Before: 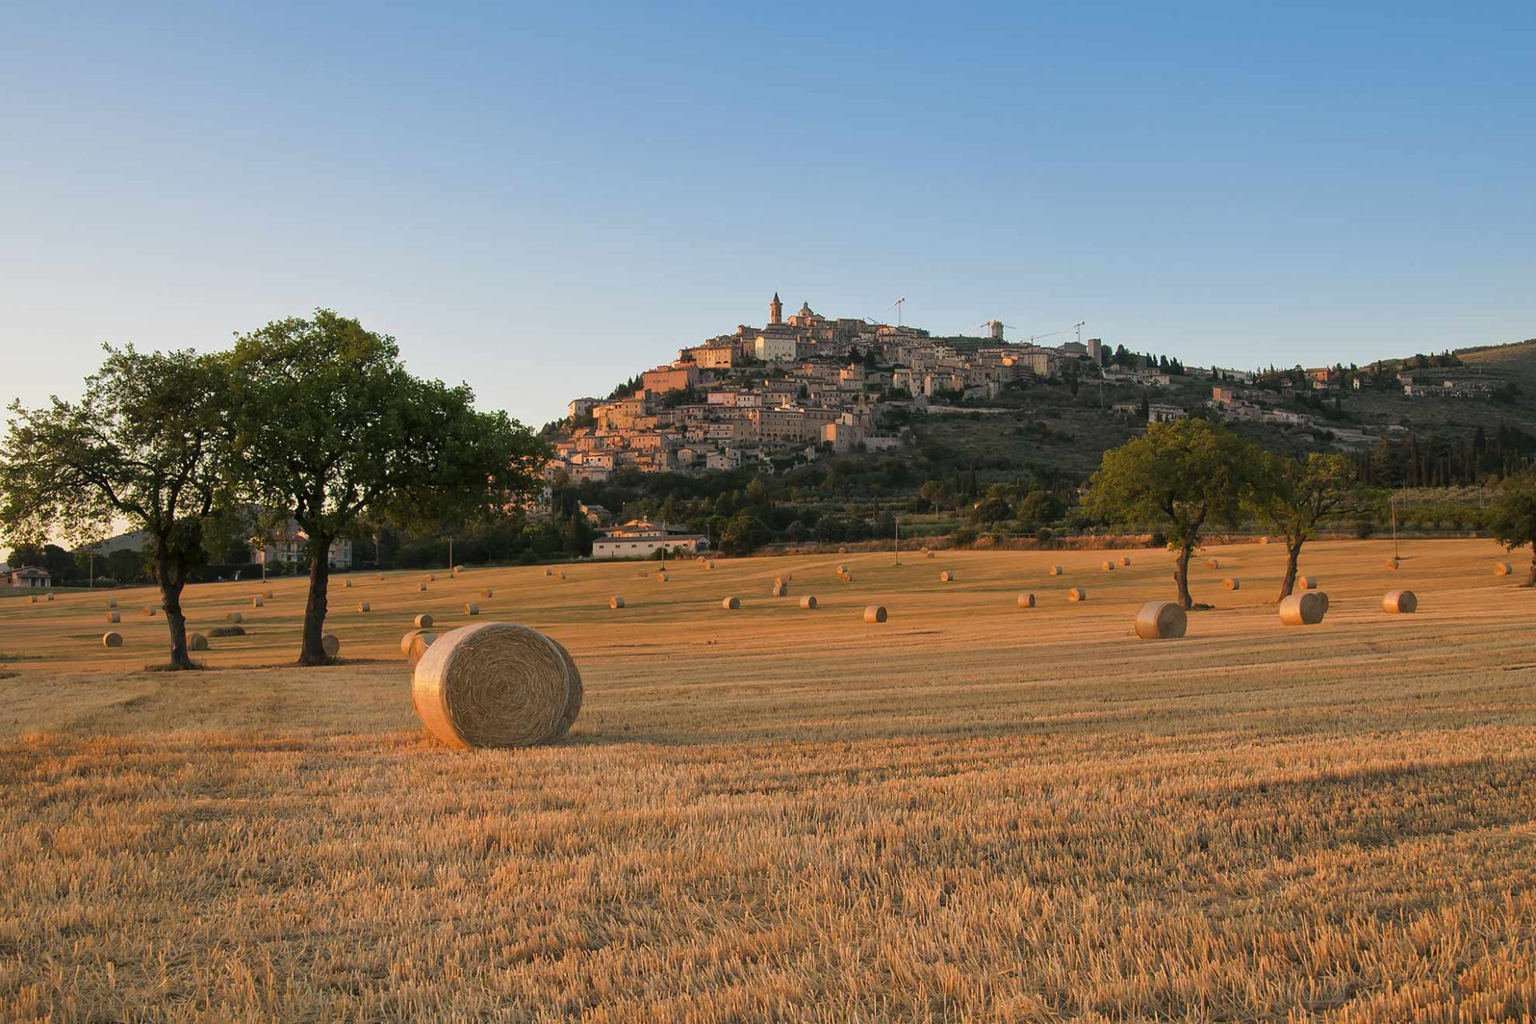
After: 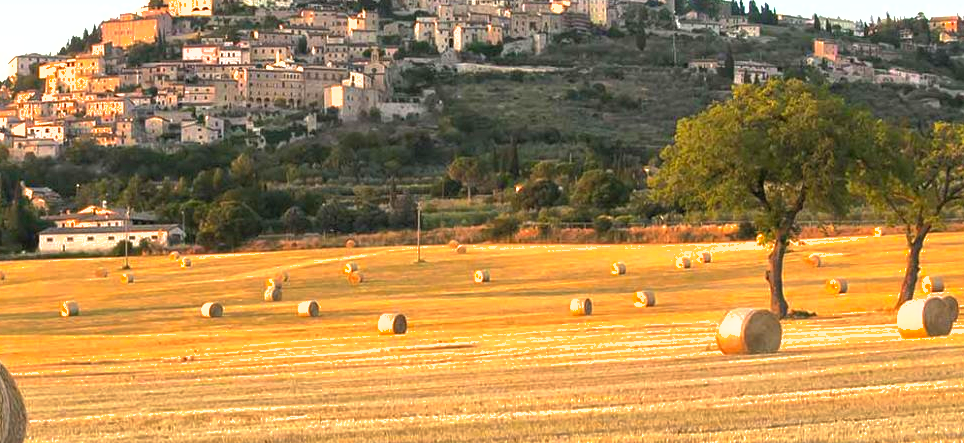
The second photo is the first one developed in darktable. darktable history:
levels: levels [0.012, 0.367, 0.697]
exposure: black level correction 0.001, exposure 0.5 EV, compensate exposure bias true, compensate highlight preservation false
crop: left 36.607%, top 34.735%, right 13.146%, bottom 30.611%
shadows and highlights: on, module defaults
